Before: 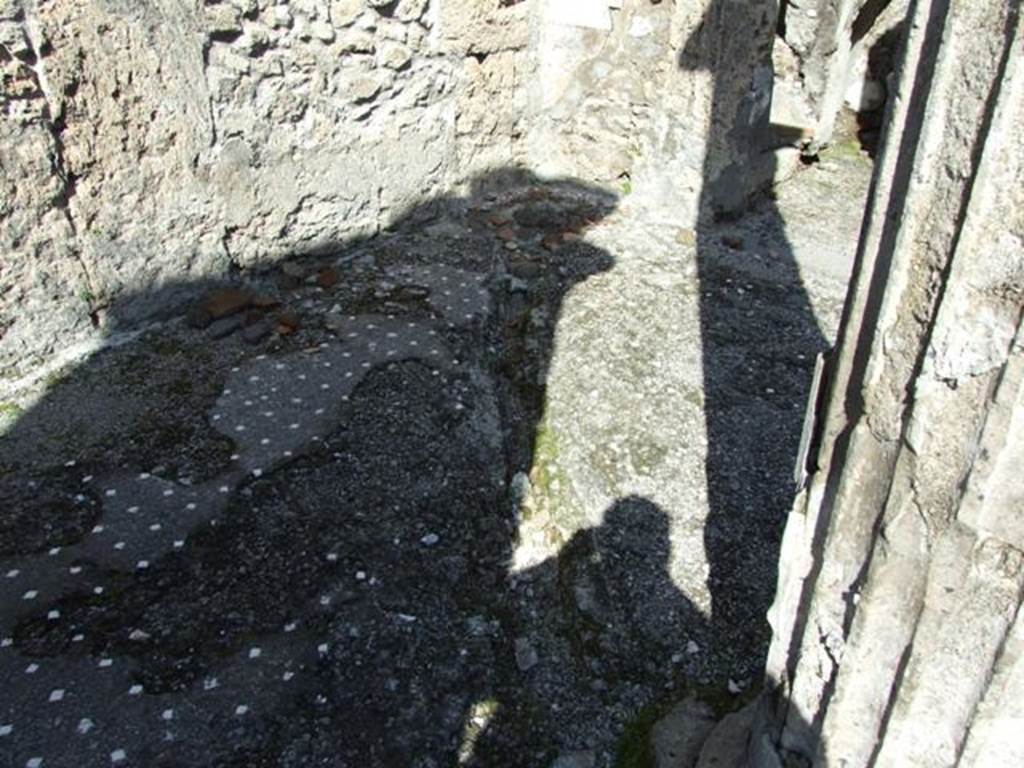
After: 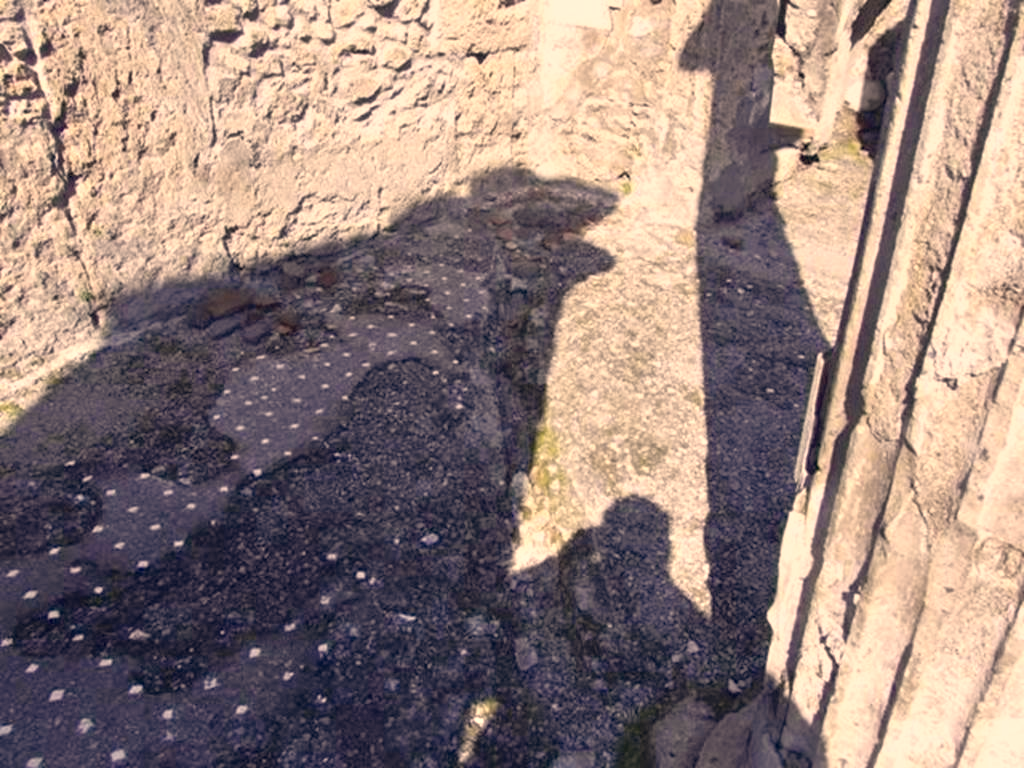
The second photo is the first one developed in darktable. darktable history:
color zones: curves: ch1 [(0, 0.638) (0.193, 0.442) (0.286, 0.15) (0.429, 0.14) (0.571, 0.142) (0.714, 0.154) (0.857, 0.175) (1, 0.638)], mix -129.54%
color correction: highlights a* 20.29, highlights b* 27.9, shadows a* 3.33, shadows b* -18.04, saturation 0.744
tone equalizer: -8 EV 0.997 EV, -7 EV 1 EV, -6 EV 0.988 EV, -5 EV 1.02 EV, -4 EV 1.02 EV, -3 EV 0.744 EV, -2 EV 0.482 EV, -1 EV 0.231 EV
